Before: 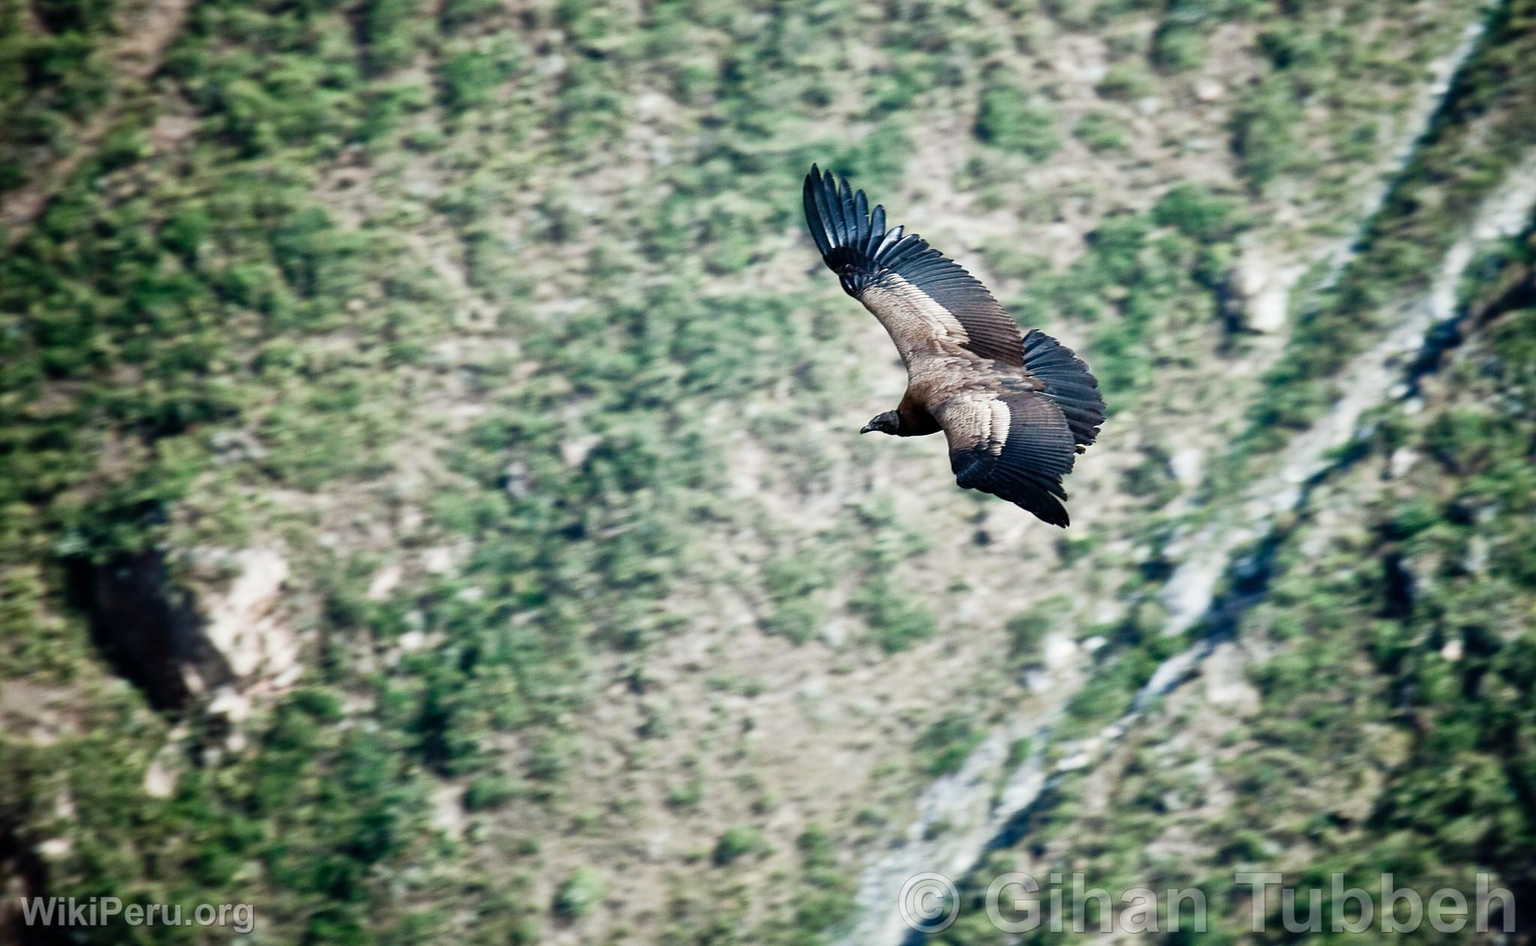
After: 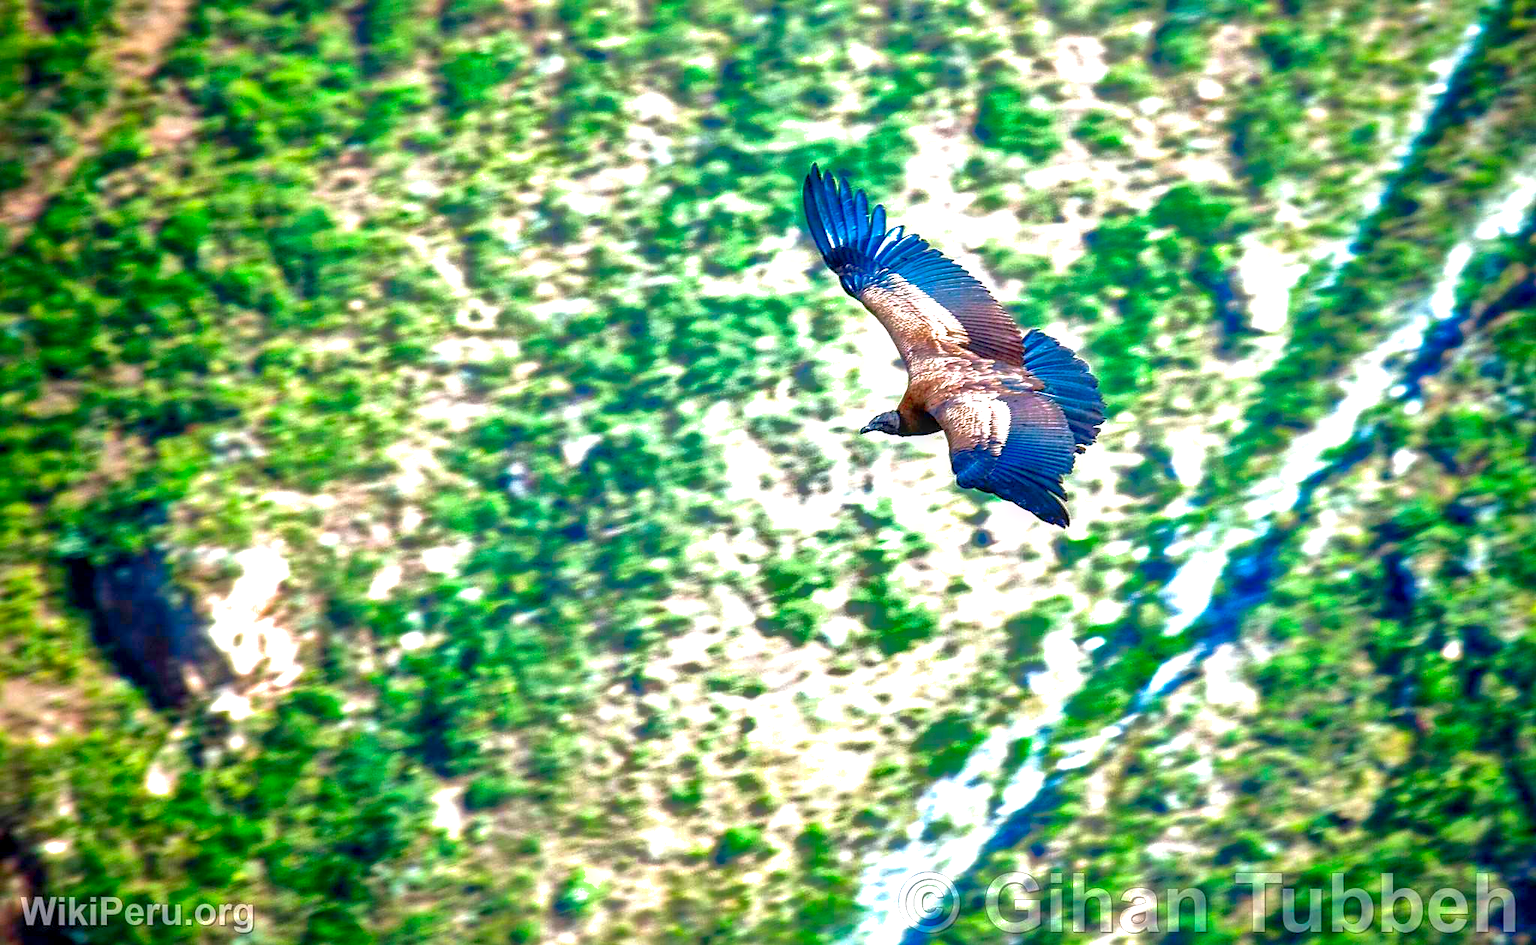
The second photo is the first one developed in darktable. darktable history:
sharpen: amount 0.217
color correction: highlights a* 1.54, highlights b* -1.88, saturation 2.53
shadows and highlights: shadows 60.39, highlights -59.75
local contrast: detail 142%
exposure: black level correction 0, exposure 0.889 EV, compensate highlight preservation false
